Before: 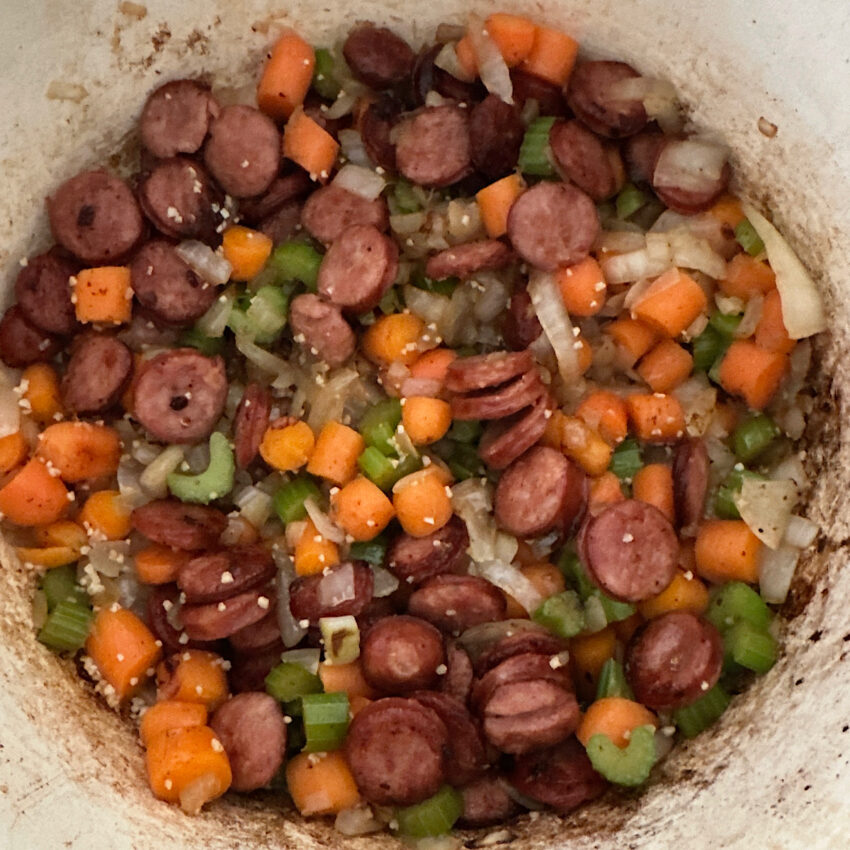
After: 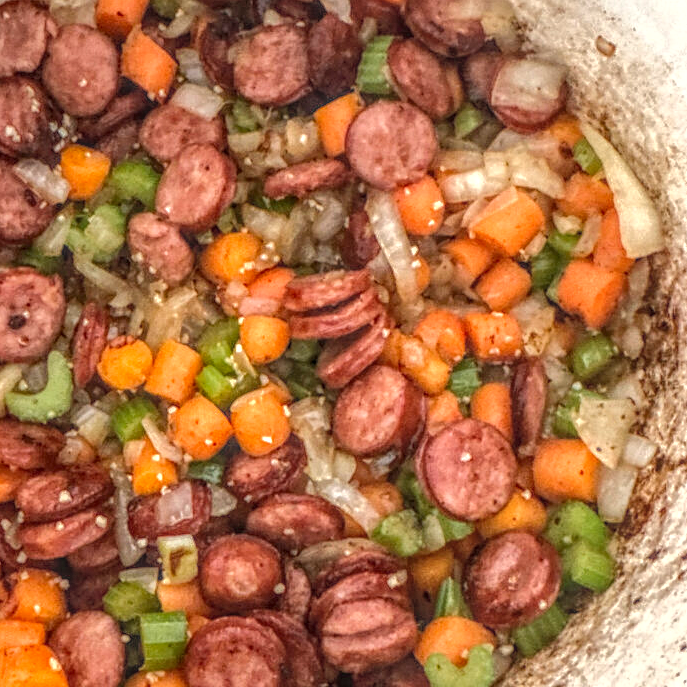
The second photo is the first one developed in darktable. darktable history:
base curve: curves: ch0 [(0, 0) (0.262, 0.32) (0.722, 0.705) (1, 1)]
exposure: black level correction 0, exposure 0.7 EV, compensate highlight preservation false
crop: left 19.159%, top 9.58%, bottom 9.58%
local contrast: highlights 0%, shadows 0%, detail 200%, midtone range 0.25
